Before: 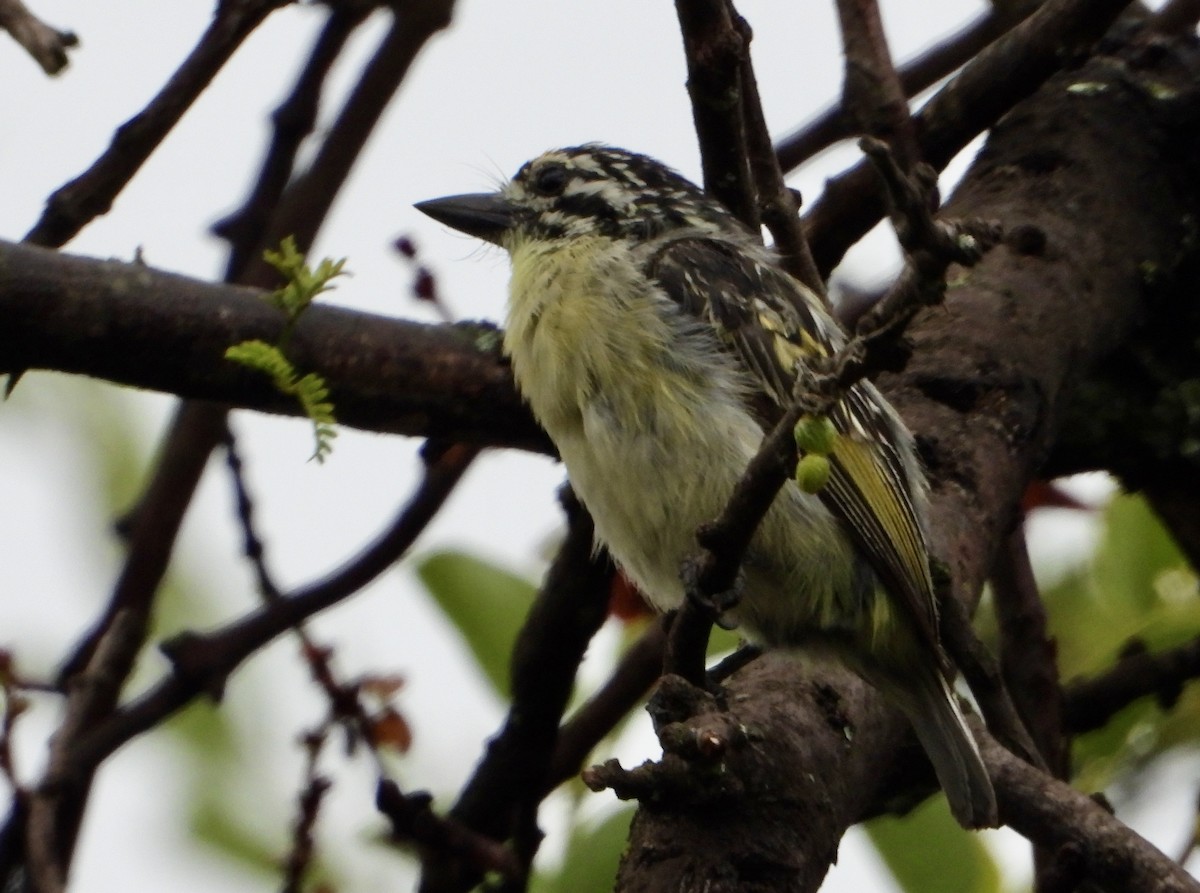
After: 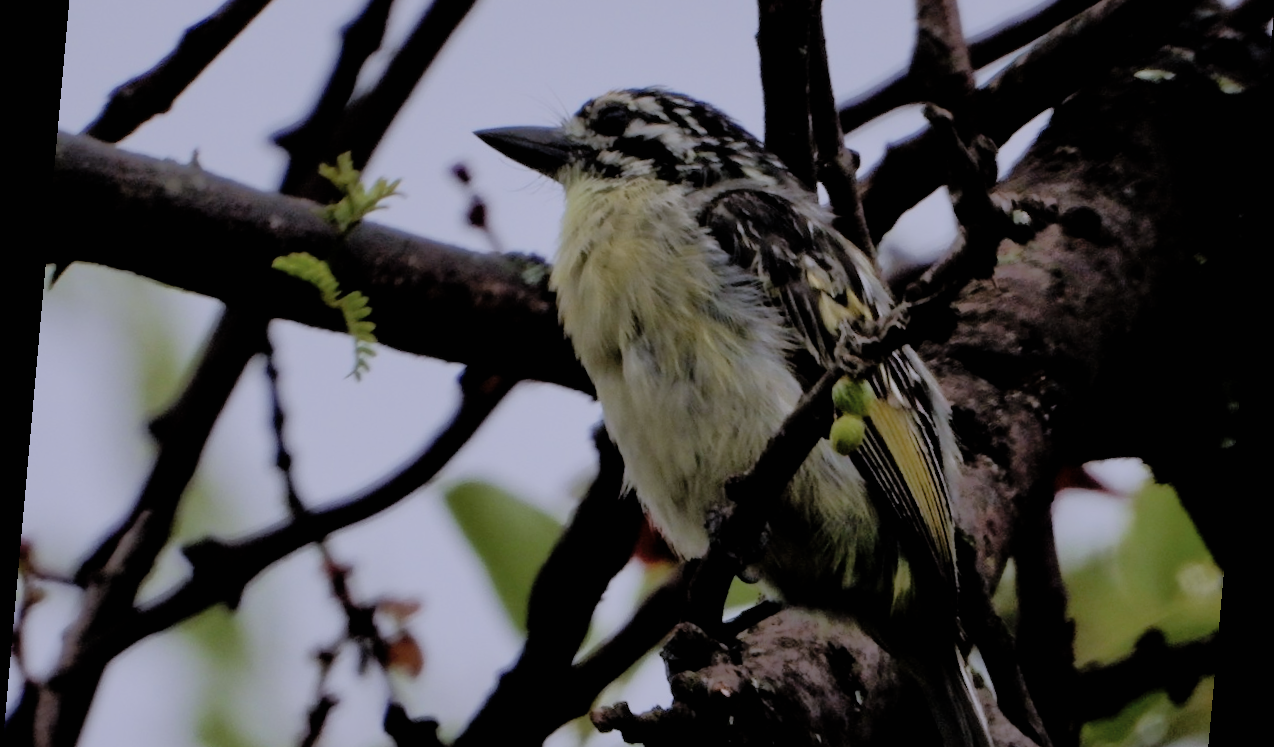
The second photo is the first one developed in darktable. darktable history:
color correction: saturation 0.8
shadows and highlights: on, module defaults
crop: top 11.038%, bottom 13.962%
color calibration: illuminant as shot in camera, x 0.358, y 0.373, temperature 4628.91 K
rotate and perspective: rotation 5.12°, automatic cropping off
filmic rgb: black relative exposure -4.88 EV, hardness 2.82
exposure: black level correction 0.001, exposure -0.2 EV, compensate highlight preservation false
white balance: red 1.004, blue 1.096
